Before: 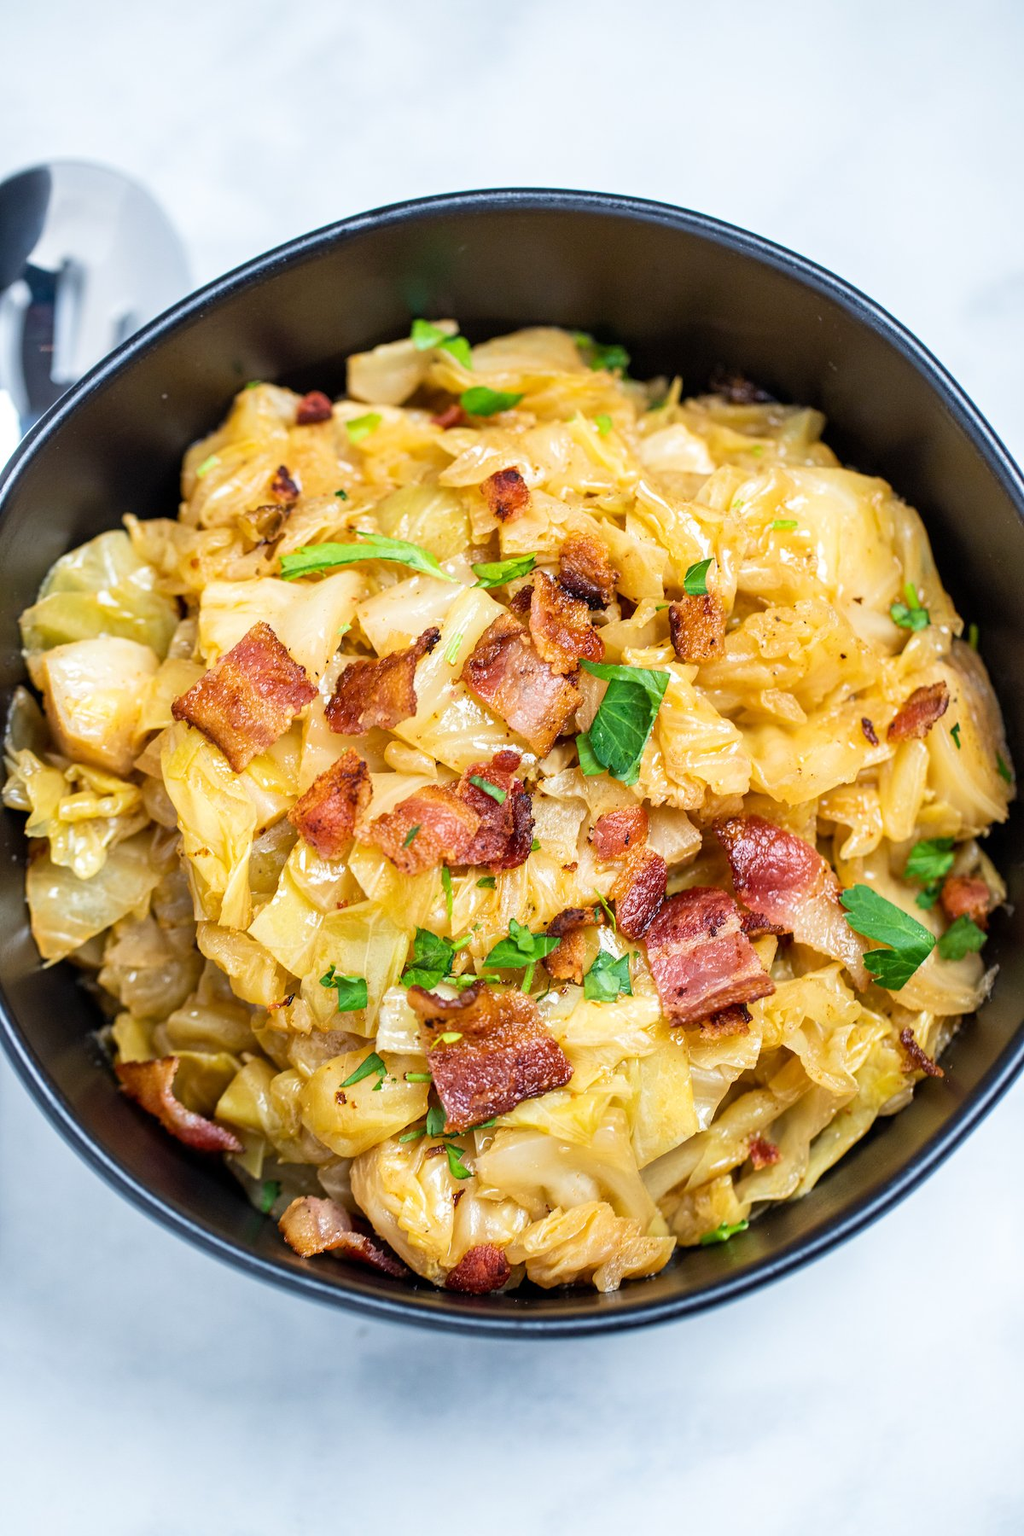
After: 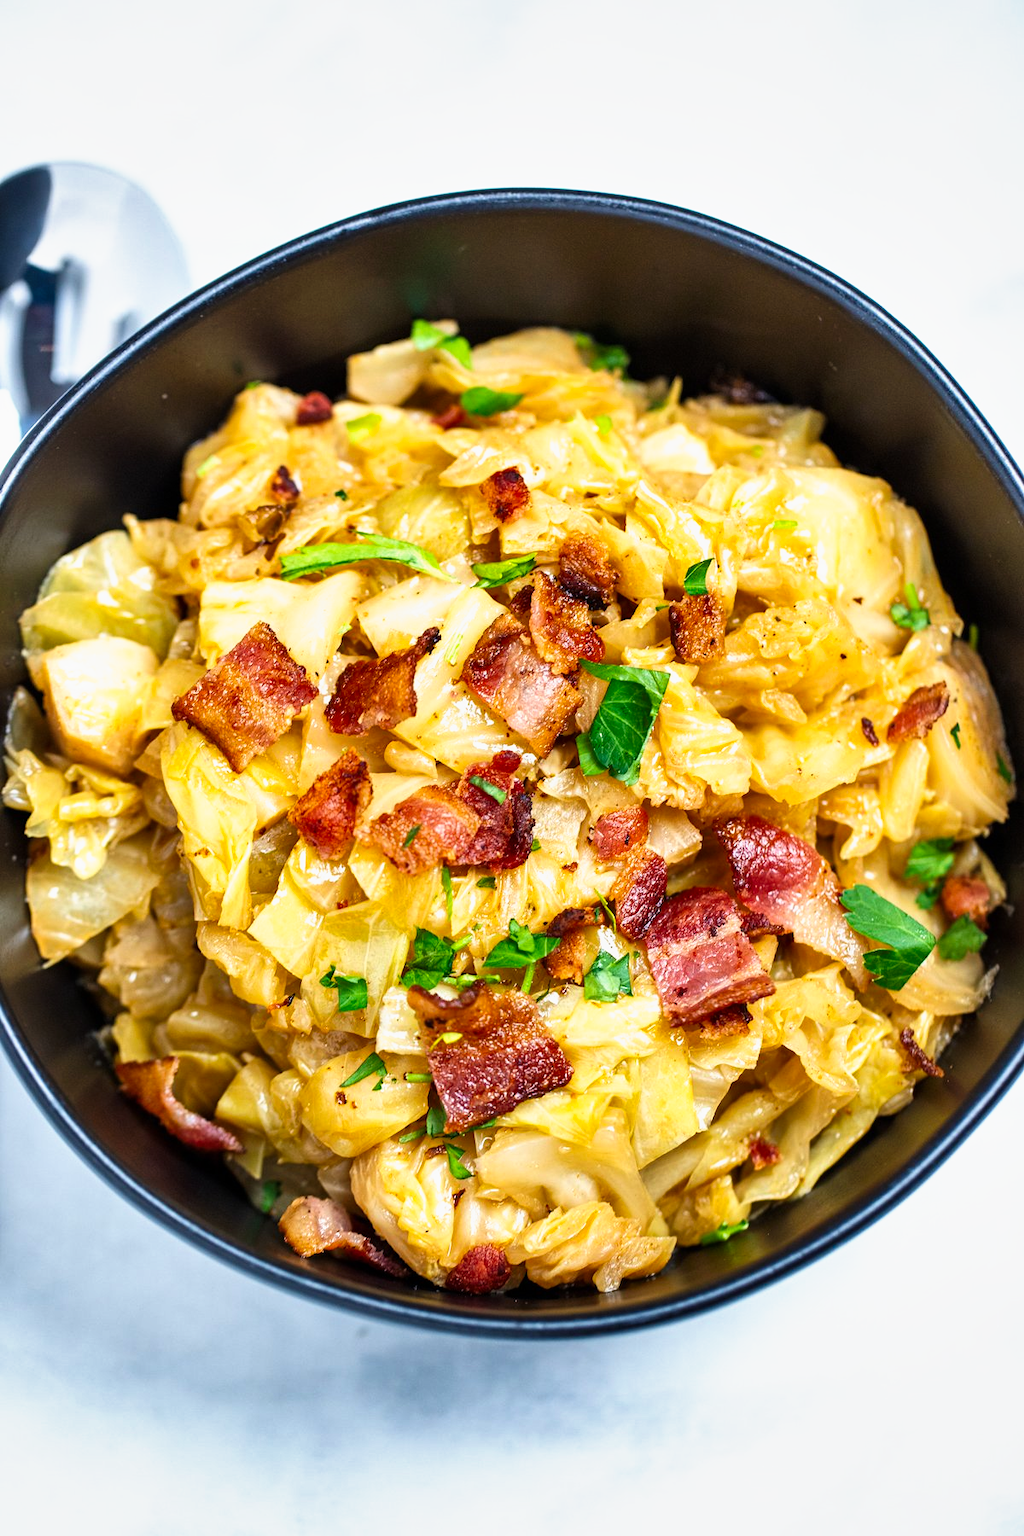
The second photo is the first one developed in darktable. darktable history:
shadows and highlights: shadows 43.71, white point adjustment -1.46, soften with gaussian
tone curve: curves: ch0 [(0, 0) (0.003, 0.002) (0.011, 0.009) (0.025, 0.02) (0.044, 0.036) (0.069, 0.057) (0.1, 0.081) (0.136, 0.115) (0.177, 0.153) (0.224, 0.202) (0.277, 0.264) (0.335, 0.333) (0.399, 0.409) (0.468, 0.491) (0.543, 0.58) (0.623, 0.675) (0.709, 0.777) (0.801, 0.88) (0.898, 0.98) (1, 1)], preserve colors none
